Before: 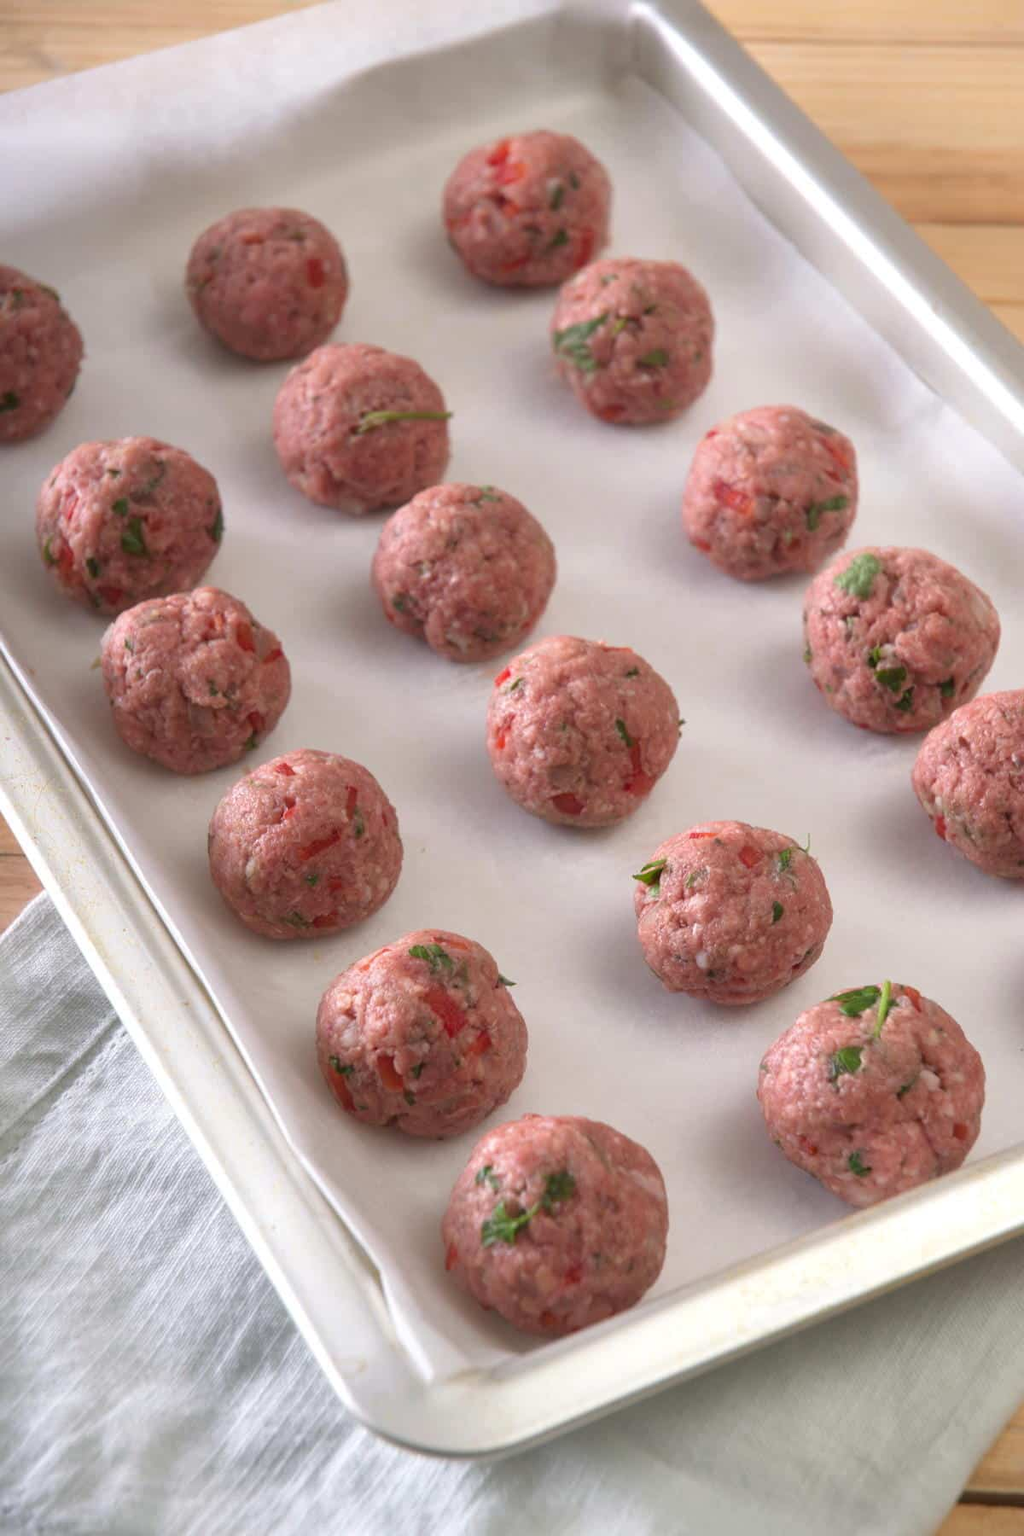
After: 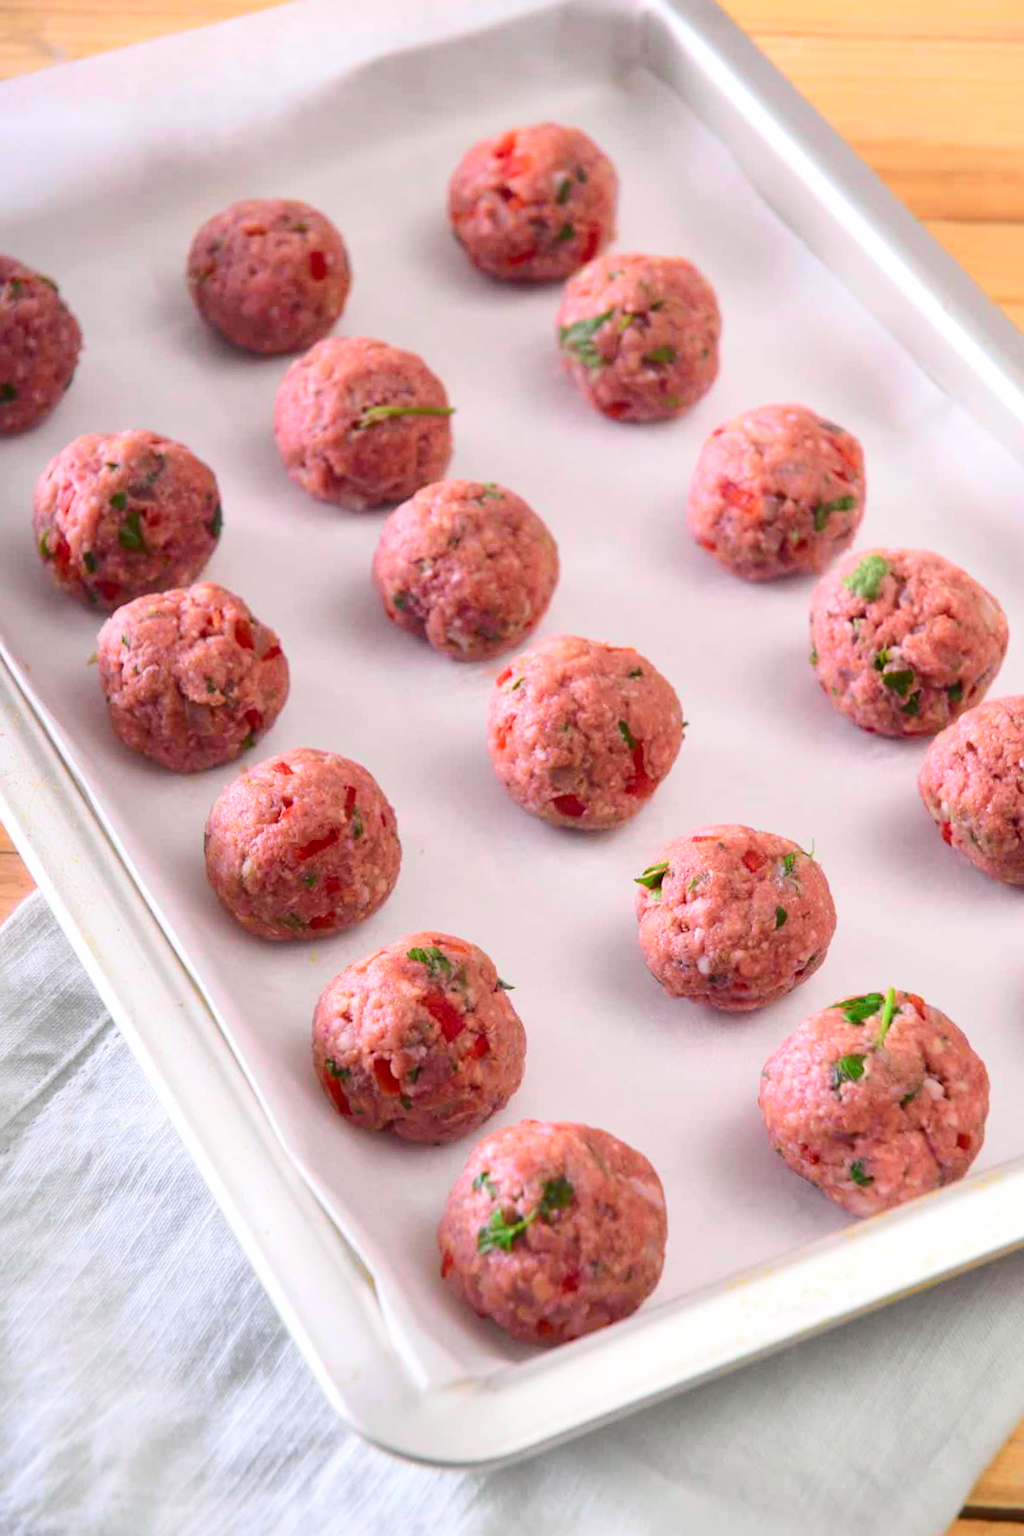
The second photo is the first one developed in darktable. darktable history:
crop and rotate: angle -0.5°
tone curve: curves: ch0 [(0, 0.023) (0.103, 0.087) (0.295, 0.297) (0.445, 0.531) (0.553, 0.665) (0.735, 0.843) (0.994, 1)]; ch1 [(0, 0) (0.427, 0.346) (0.456, 0.426) (0.484, 0.483) (0.509, 0.514) (0.535, 0.56) (0.581, 0.632) (0.646, 0.715) (1, 1)]; ch2 [(0, 0) (0.369, 0.388) (0.449, 0.431) (0.501, 0.495) (0.533, 0.518) (0.572, 0.612) (0.677, 0.752) (1, 1)], color space Lab, independent channels, preserve colors none
